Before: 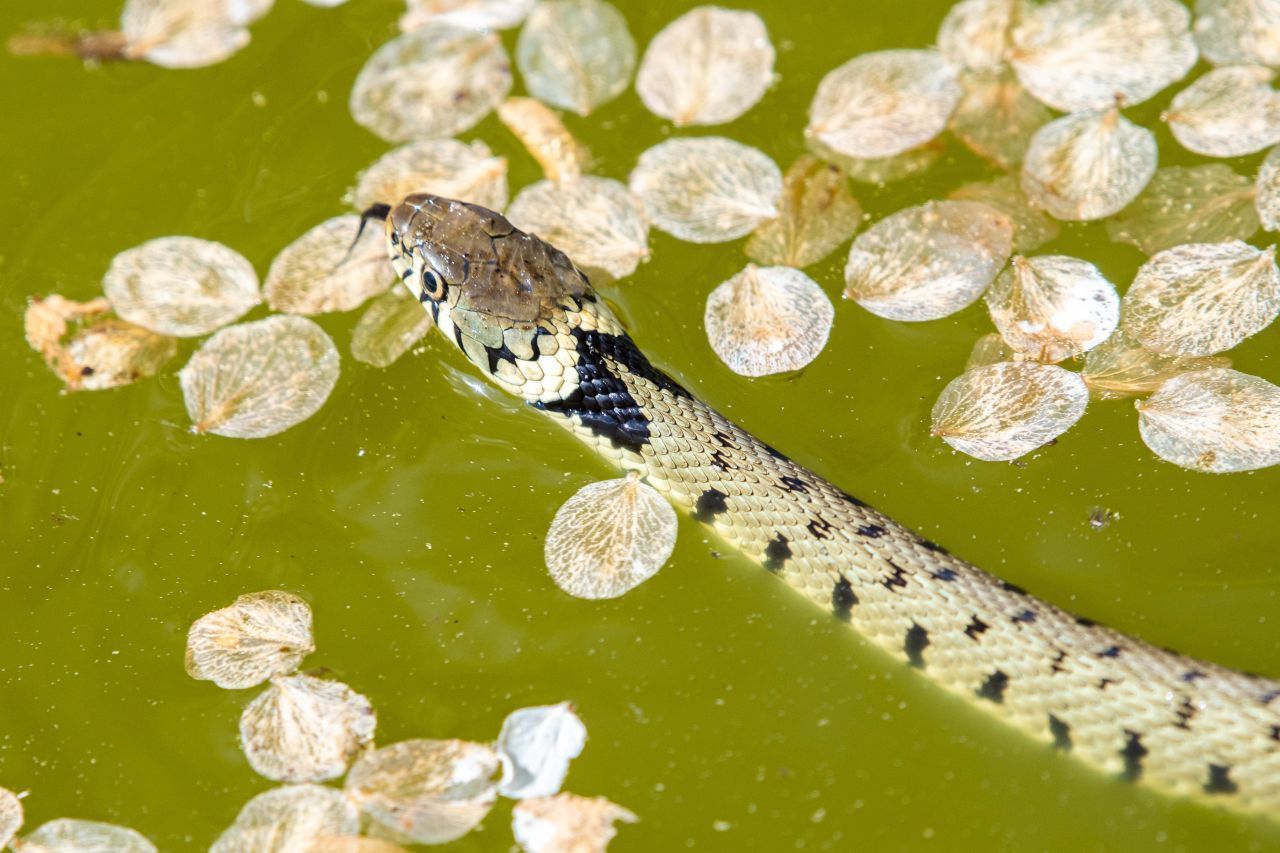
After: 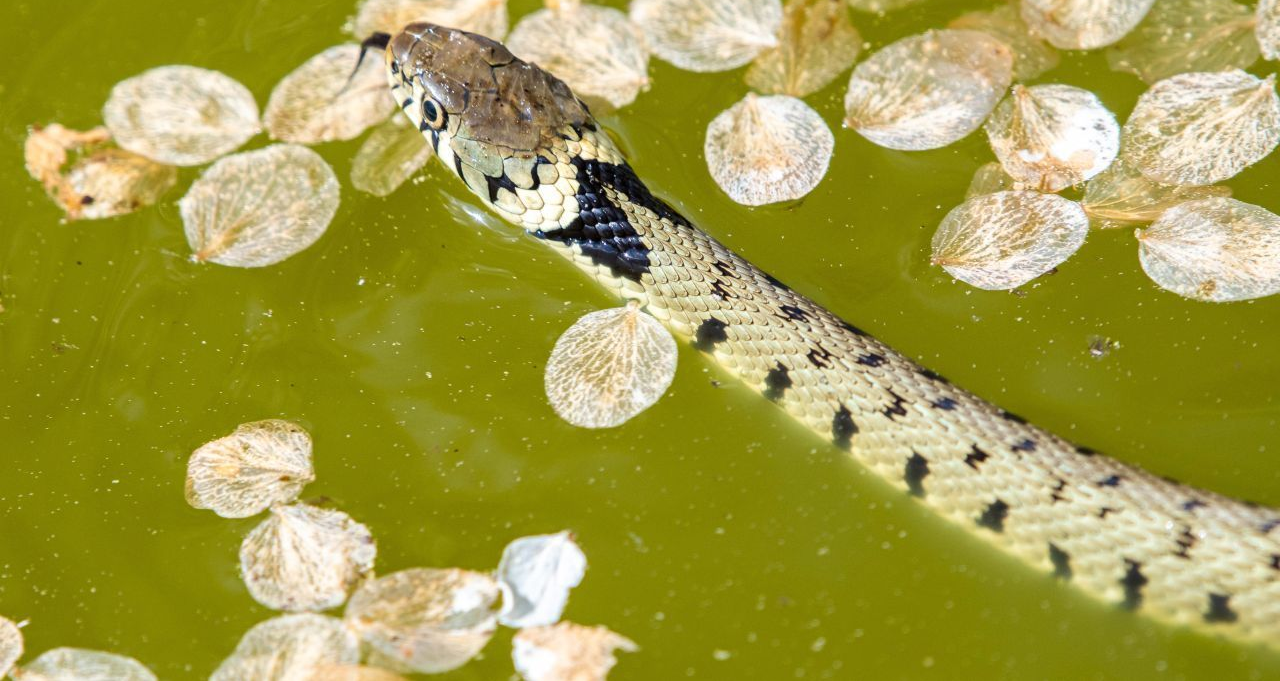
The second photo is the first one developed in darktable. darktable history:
crop and rotate: top 20.109%
